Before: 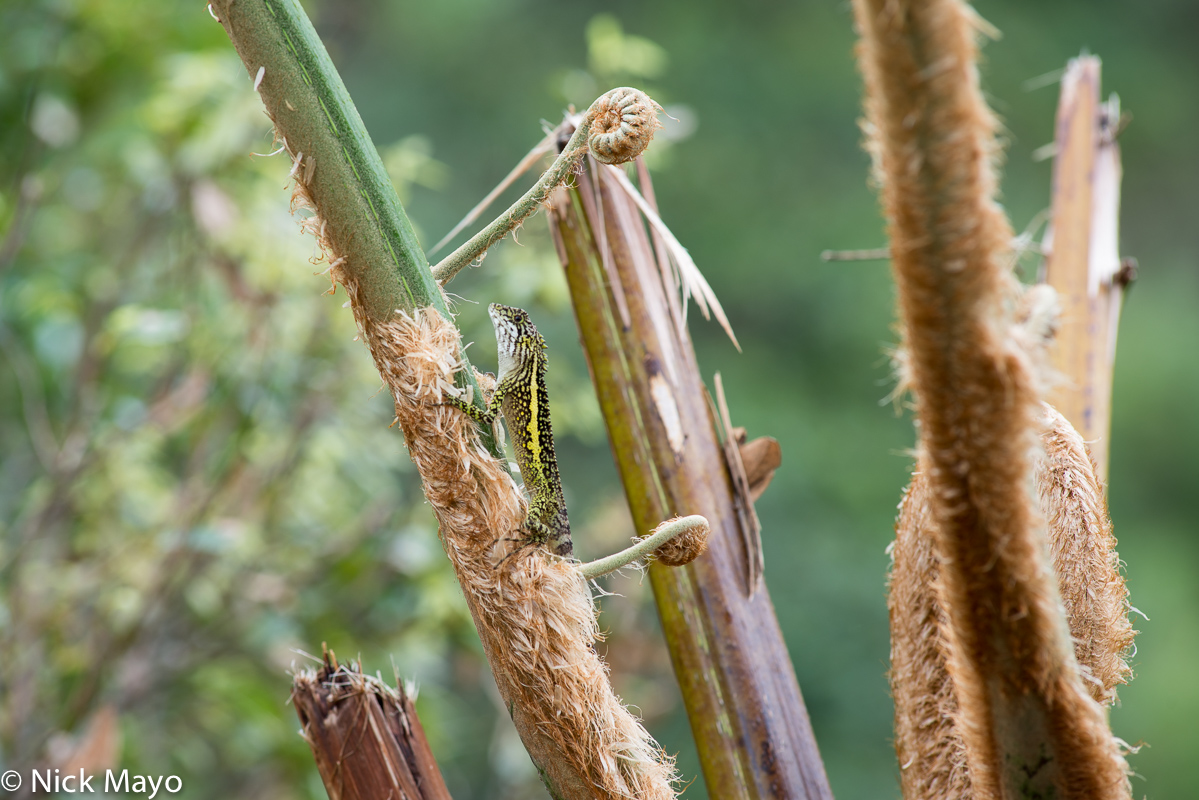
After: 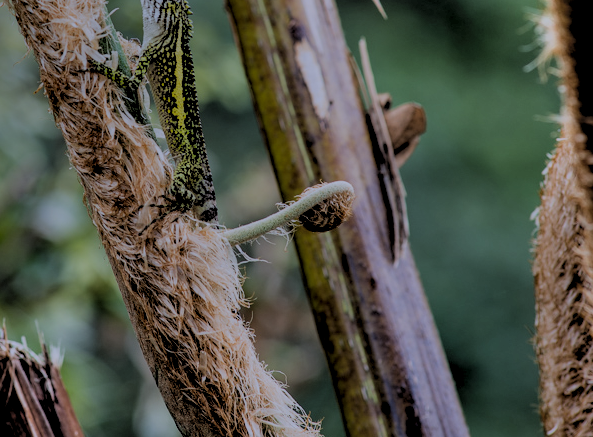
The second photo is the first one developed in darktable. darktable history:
local contrast: on, module defaults
contrast brightness saturation: contrast 0.07, brightness 0.08, saturation 0.18
exposure: exposure -1 EV, compensate highlight preservation false
rgb levels: levels [[0.034, 0.472, 0.904], [0, 0.5, 1], [0, 0.5, 1]]
white balance: red 0.967, blue 1.119, emerald 0.756
crop: left 29.672%, top 41.786%, right 20.851%, bottom 3.487%
shadows and highlights: shadows 52.42, soften with gaussian
base curve: curves: ch0 [(0, 0) (0.826, 0.587) (1, 1)]
